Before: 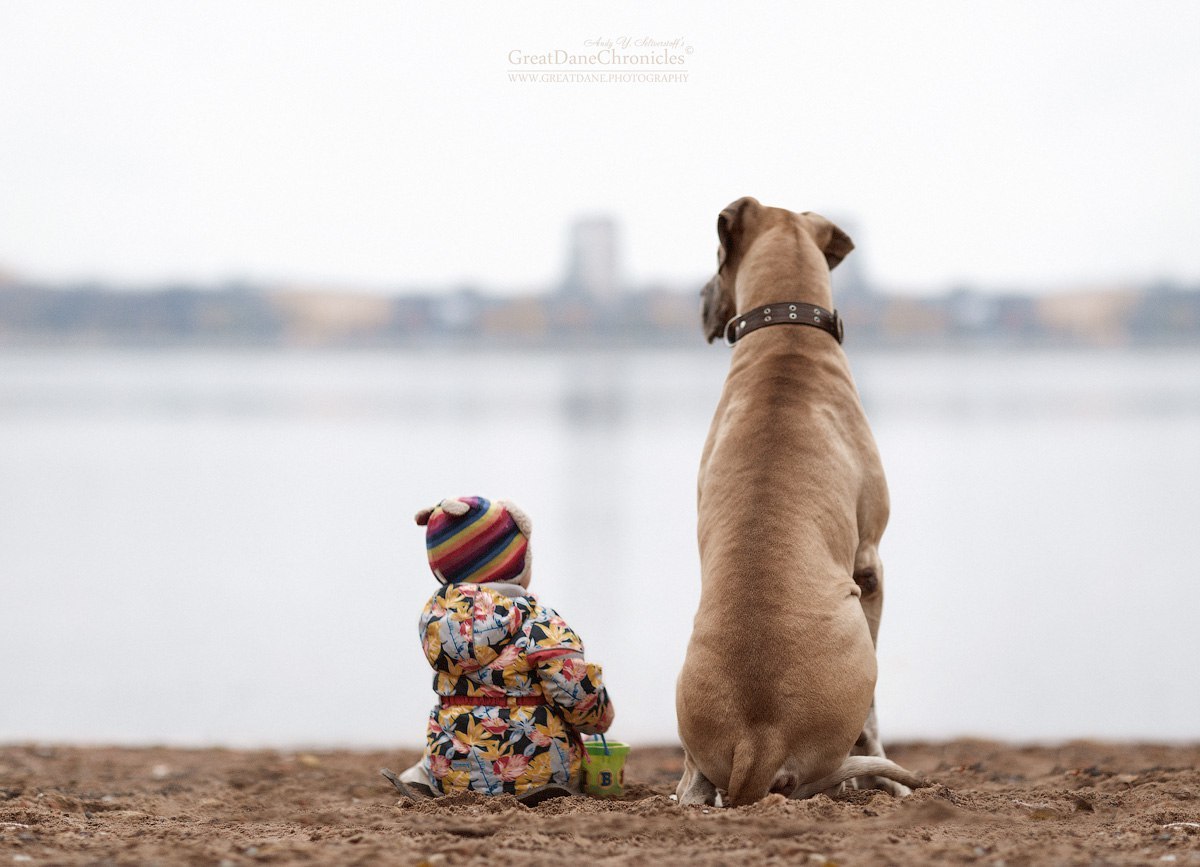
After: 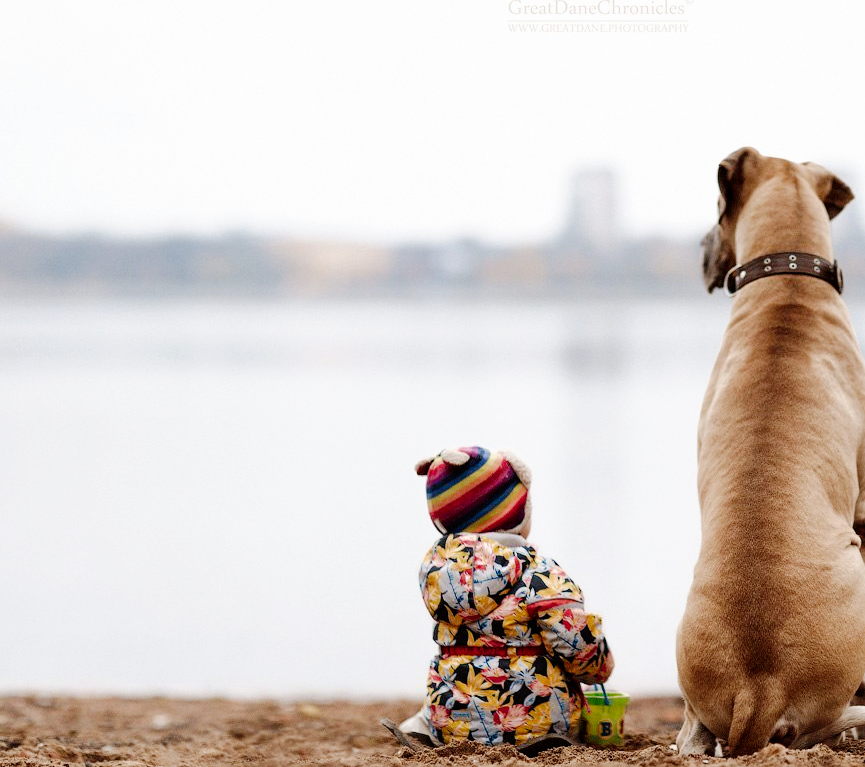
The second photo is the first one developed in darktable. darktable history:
crop: top 5.808%, right 27.887%, bottom 5.651%
tone curve: curves: ch0 [(0, 0) (0.003, 0) (0.011, 0.001) (0.025, 0.003) (0.044, 0.005) (0.069, 0.012) (0.1, 0.023) (0.136, 0.039) (0.177, 0.088) (0.224, 0.15) (0.277, 0.24) (0.335, 0.337) (0.399, 0.437) (0.468, 0.535) (0.543, 0.629) (0.623, 0.71) (0.709, 0.782) (0.801, 0.856) (0.898, 0.94) (1, 1)], preserve colors none
